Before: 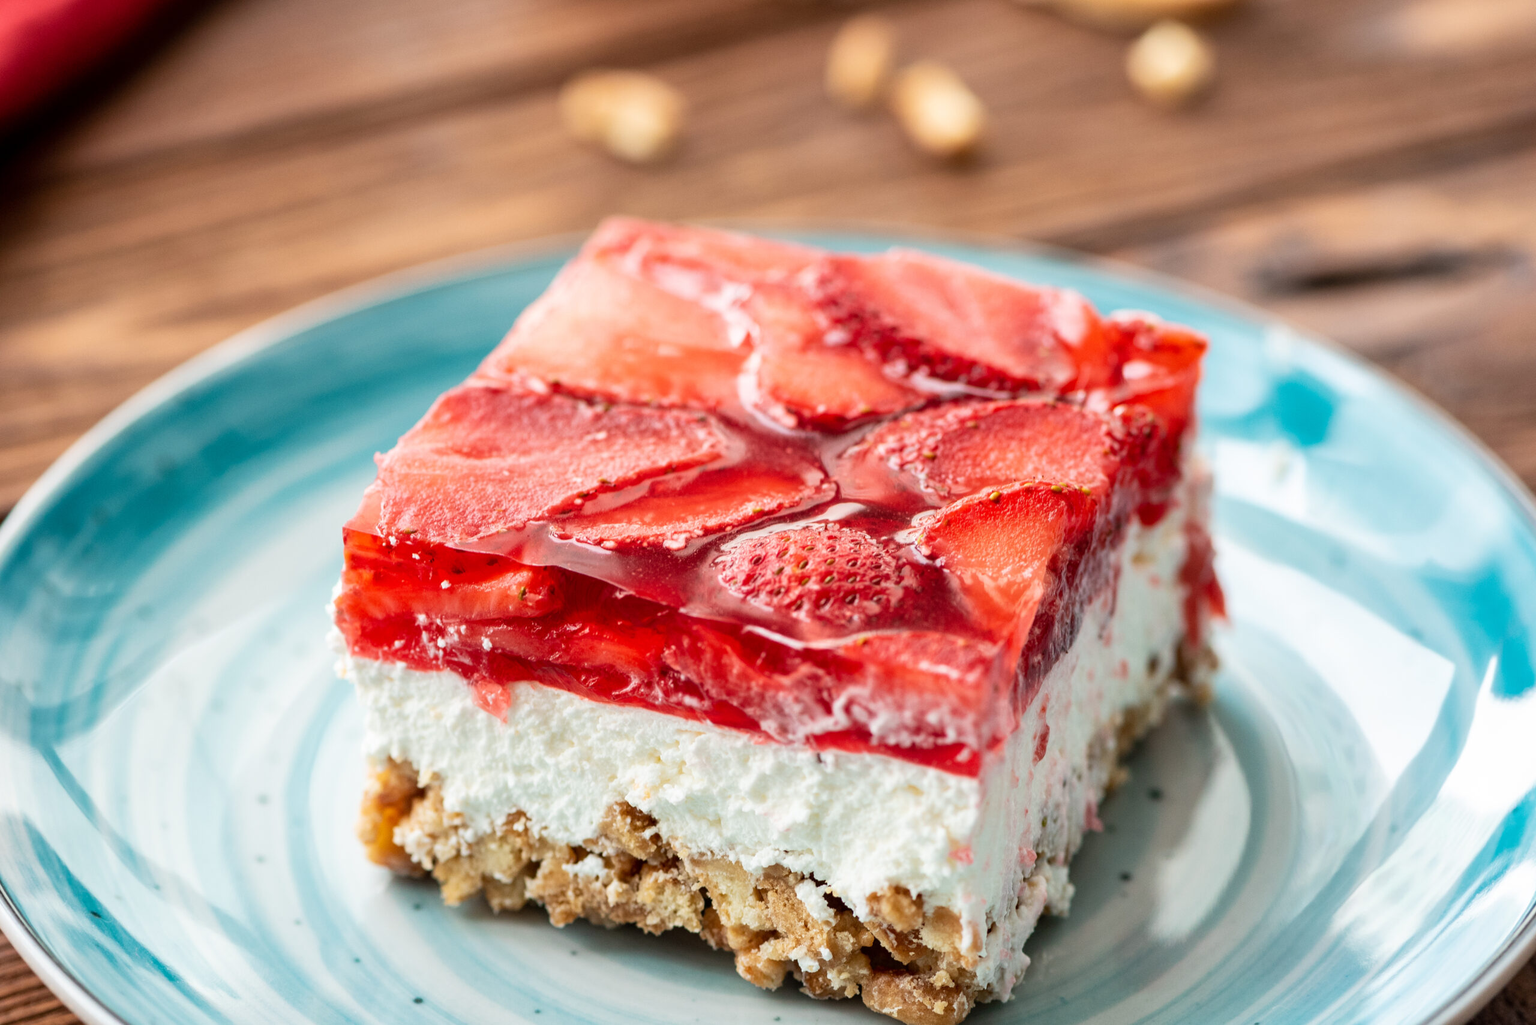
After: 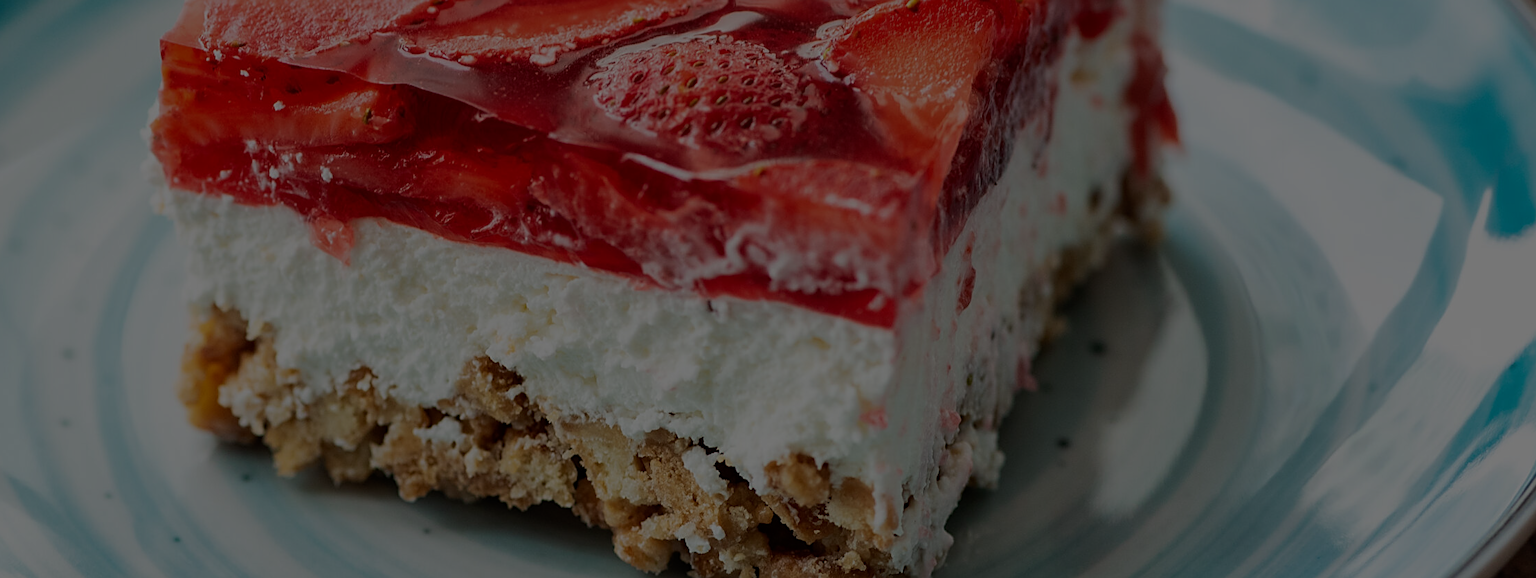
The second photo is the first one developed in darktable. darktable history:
crop and rotate: left 13.306%, top 48.129%, bottom 2.928%
sharpen: on, module defaults
exposure: exposure -2.446 EV, compensate highlight preservation false
